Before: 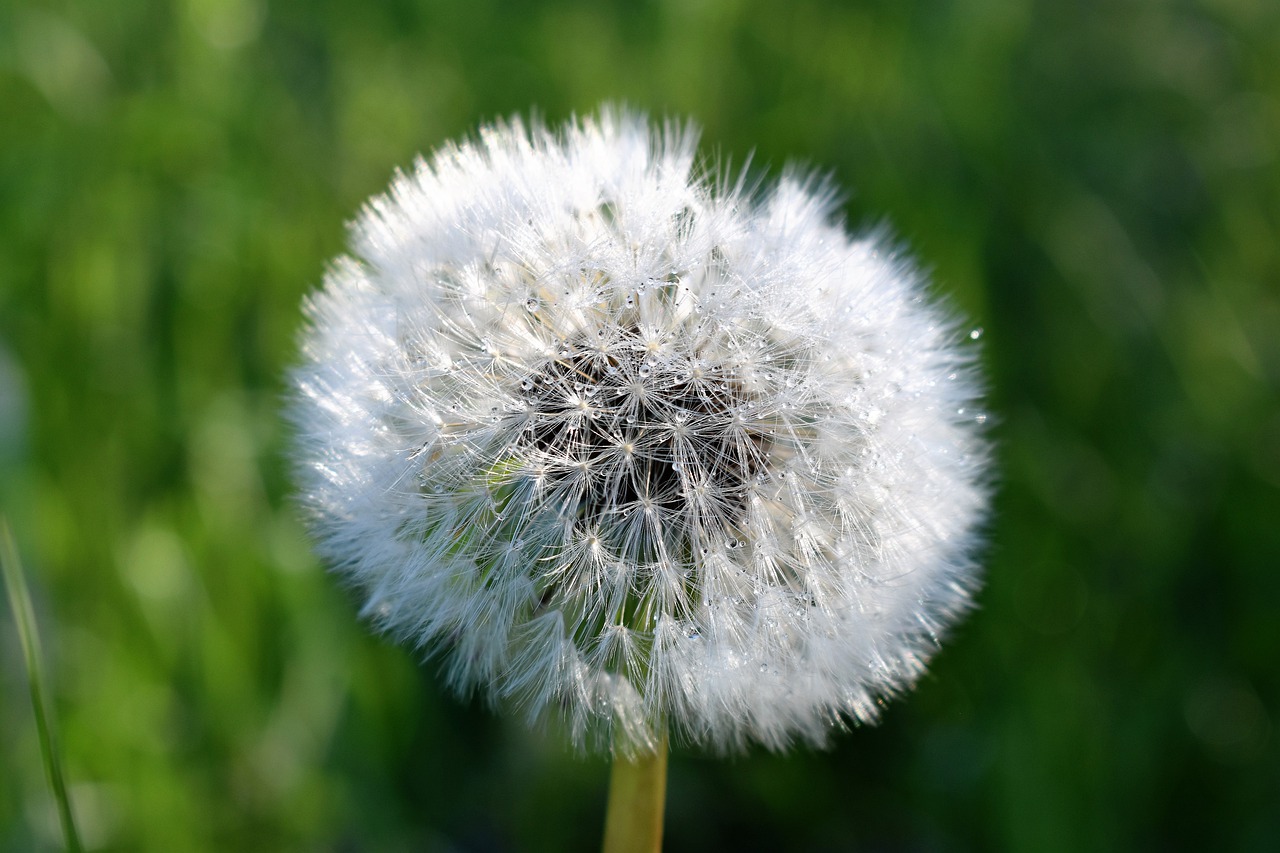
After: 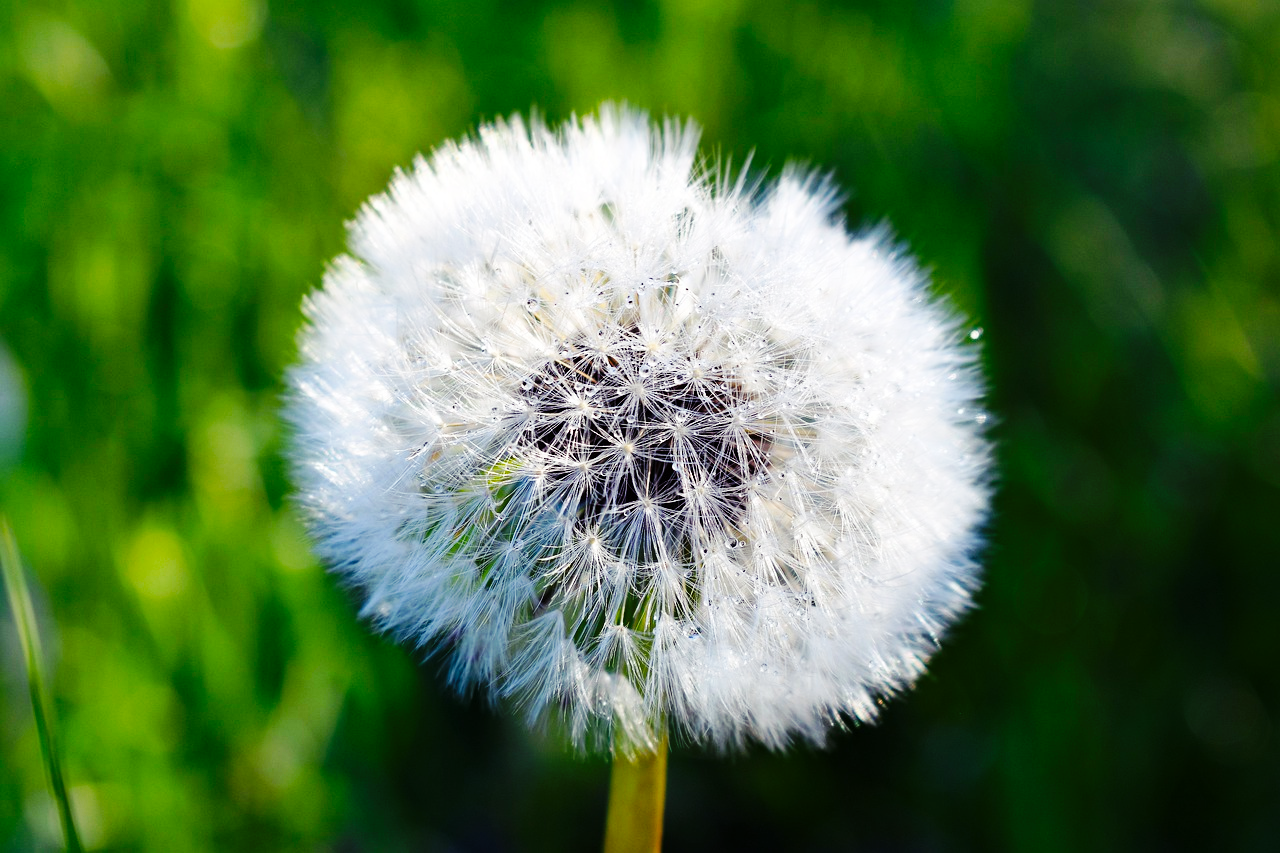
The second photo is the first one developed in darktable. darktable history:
base curve: curves: ch0 [(0, 0) (0.036, 0.025) (0.121, 0.166) (0.206, 0.329) (0.605, 0.79) (1, 1)], preserve colors none
color balance rgb: shadows lift › luminance -21.415%, shadows lift › chroma 9.112%, shadows lift › hue 284.32°, perceptual saturation grading › global saturation 30.125%, perceptual brilliance grading › global brilliance 2.612%, perceptual brilliance grading › highlights -2.327%, perceptual brilliance grading › shadows 2.622%
